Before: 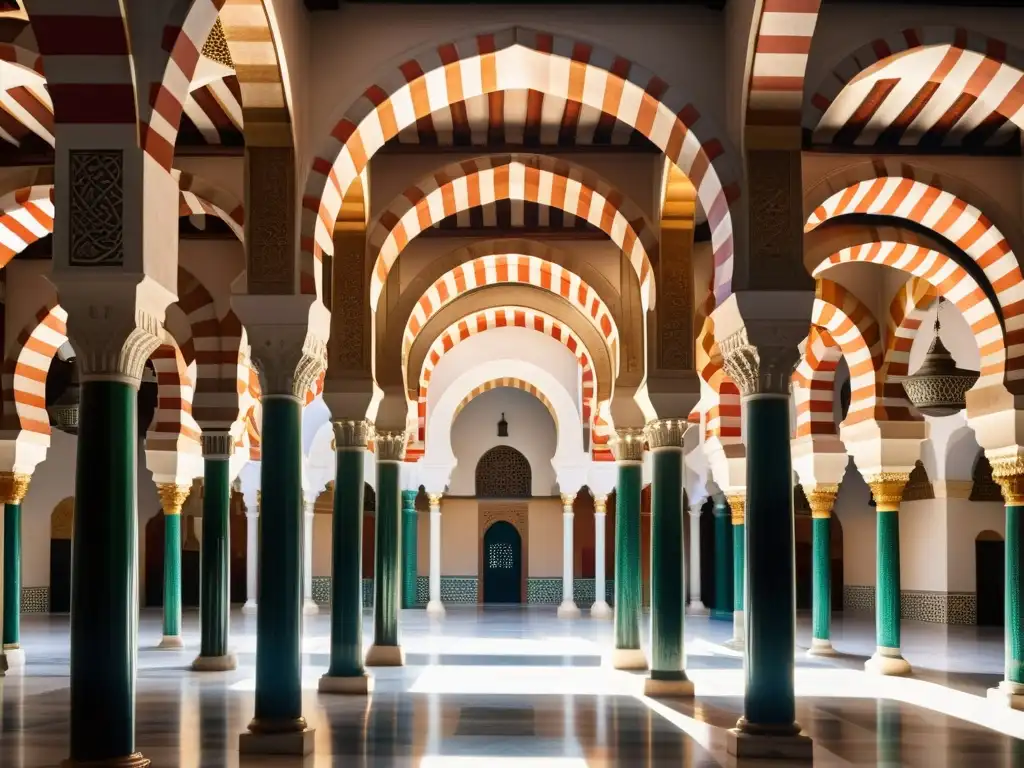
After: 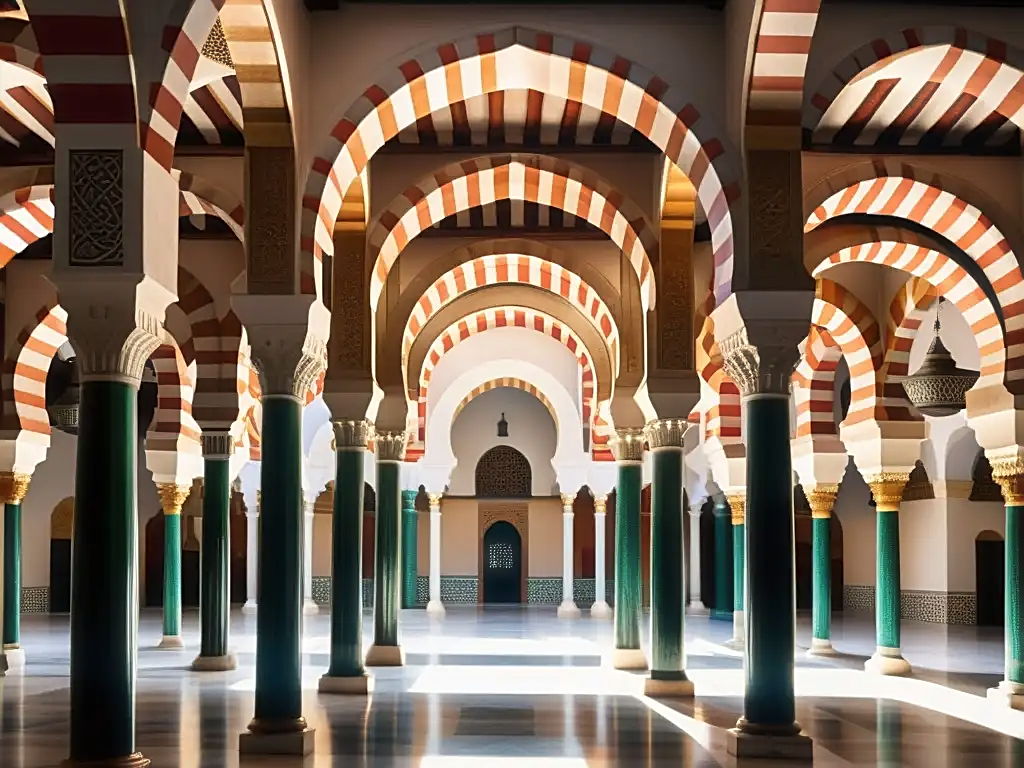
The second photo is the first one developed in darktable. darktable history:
haze removal: strength -0.101, compatibility mode true, adaptive false
sharpen: on, module defaults
